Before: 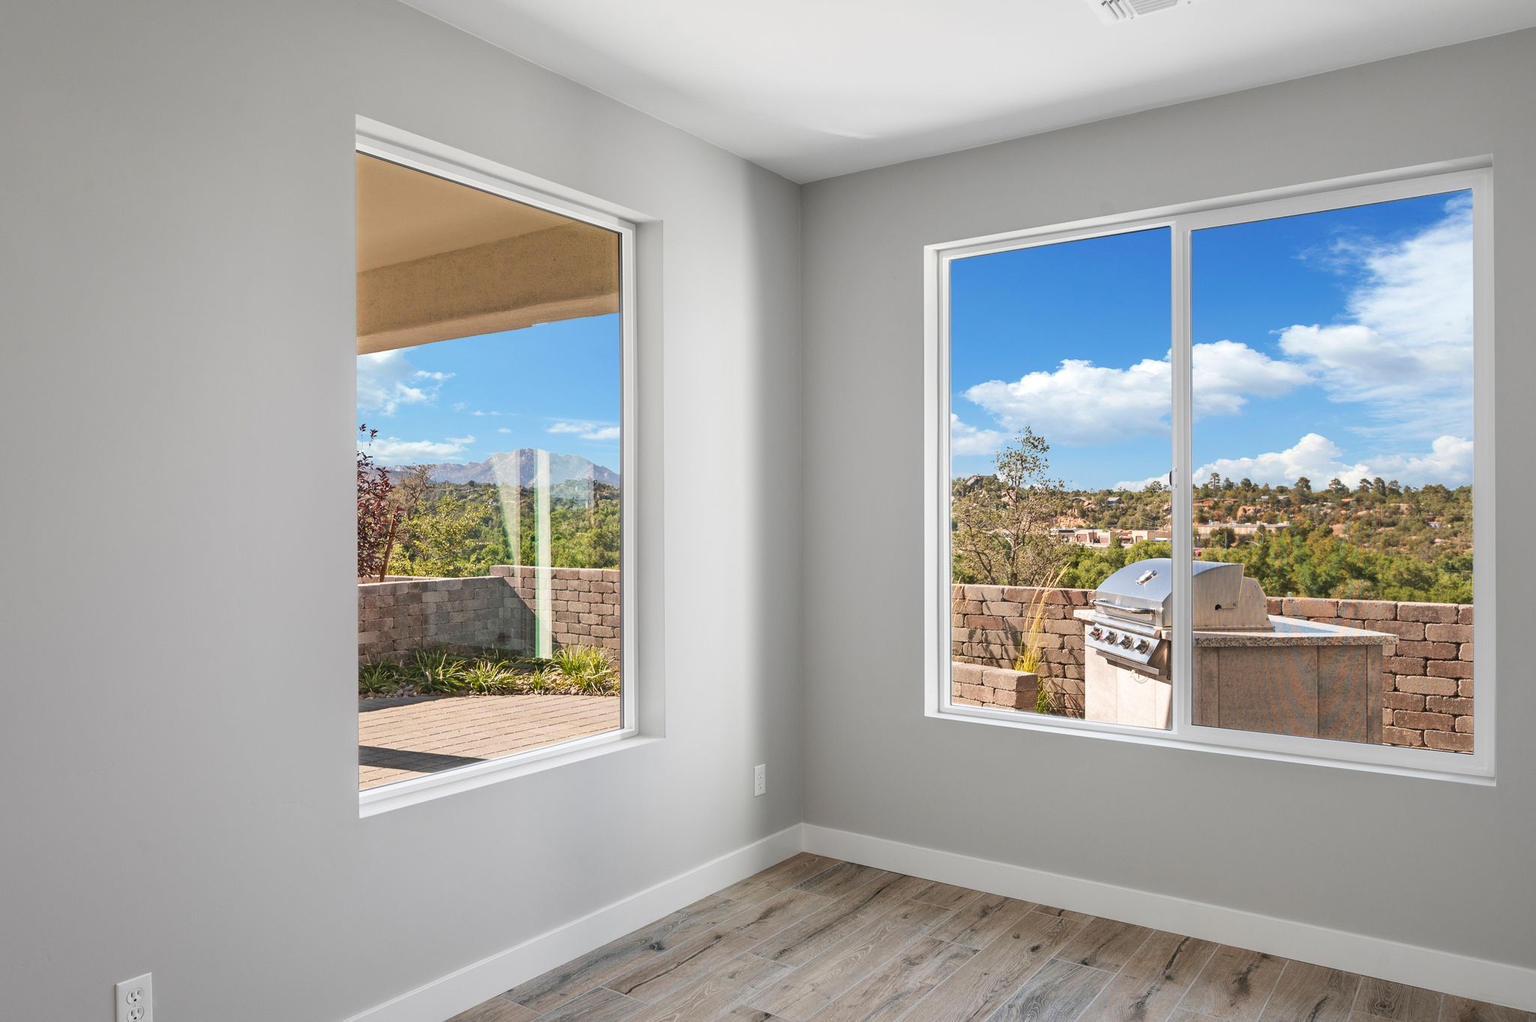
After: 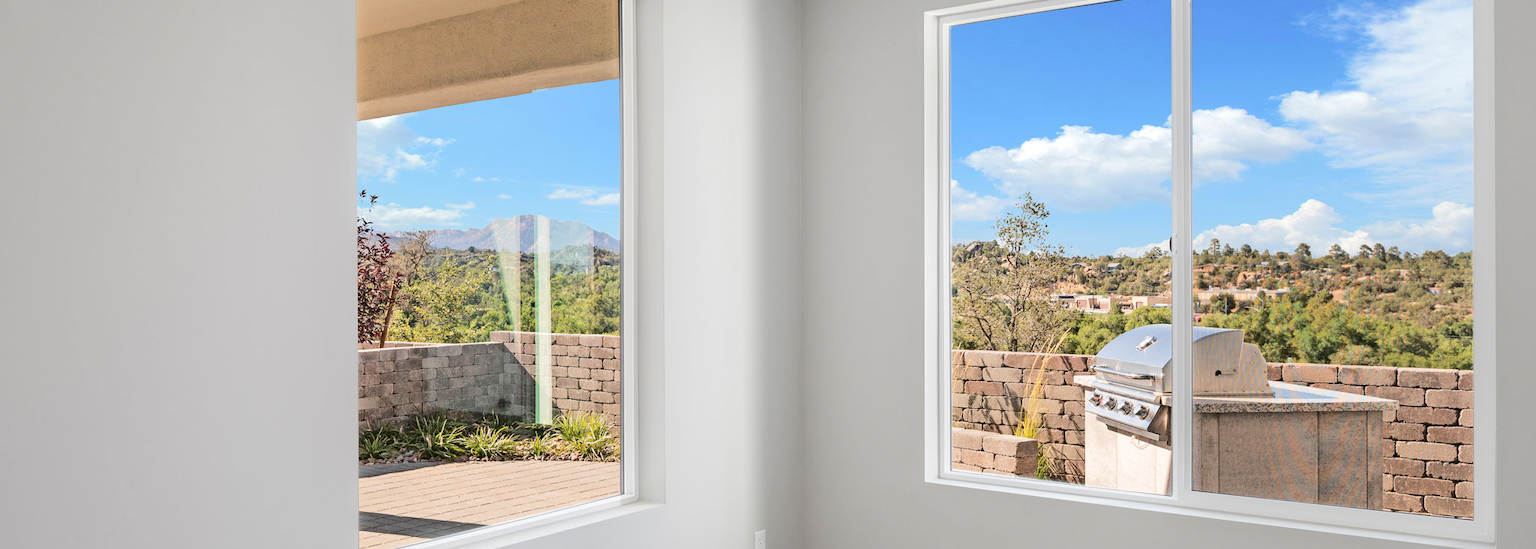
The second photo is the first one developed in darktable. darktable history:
crop and rotate: top 22.969%, bottom 23.227%
tone curve: curves: ch0 [(0, 0) (0.003, 0.031) (0.011, 0.033) (0.025, 0.038) (0.044, 0.049) (0.069, 0.059) (0.1, 0.071) (0.136, 0.093) (0.177, 0.142) (0.224, 0.204) (0.277, 0.292) (0.335, 0.387) (0.399, 0.484) (0.468, 0.567) (0.543, 0.643) (0.623, 0.712) (0.709, 0.776) (0.801, 0.837) (0.898, 0.903) (1, 1)], color space Lab, independent channels, preserve colors none
